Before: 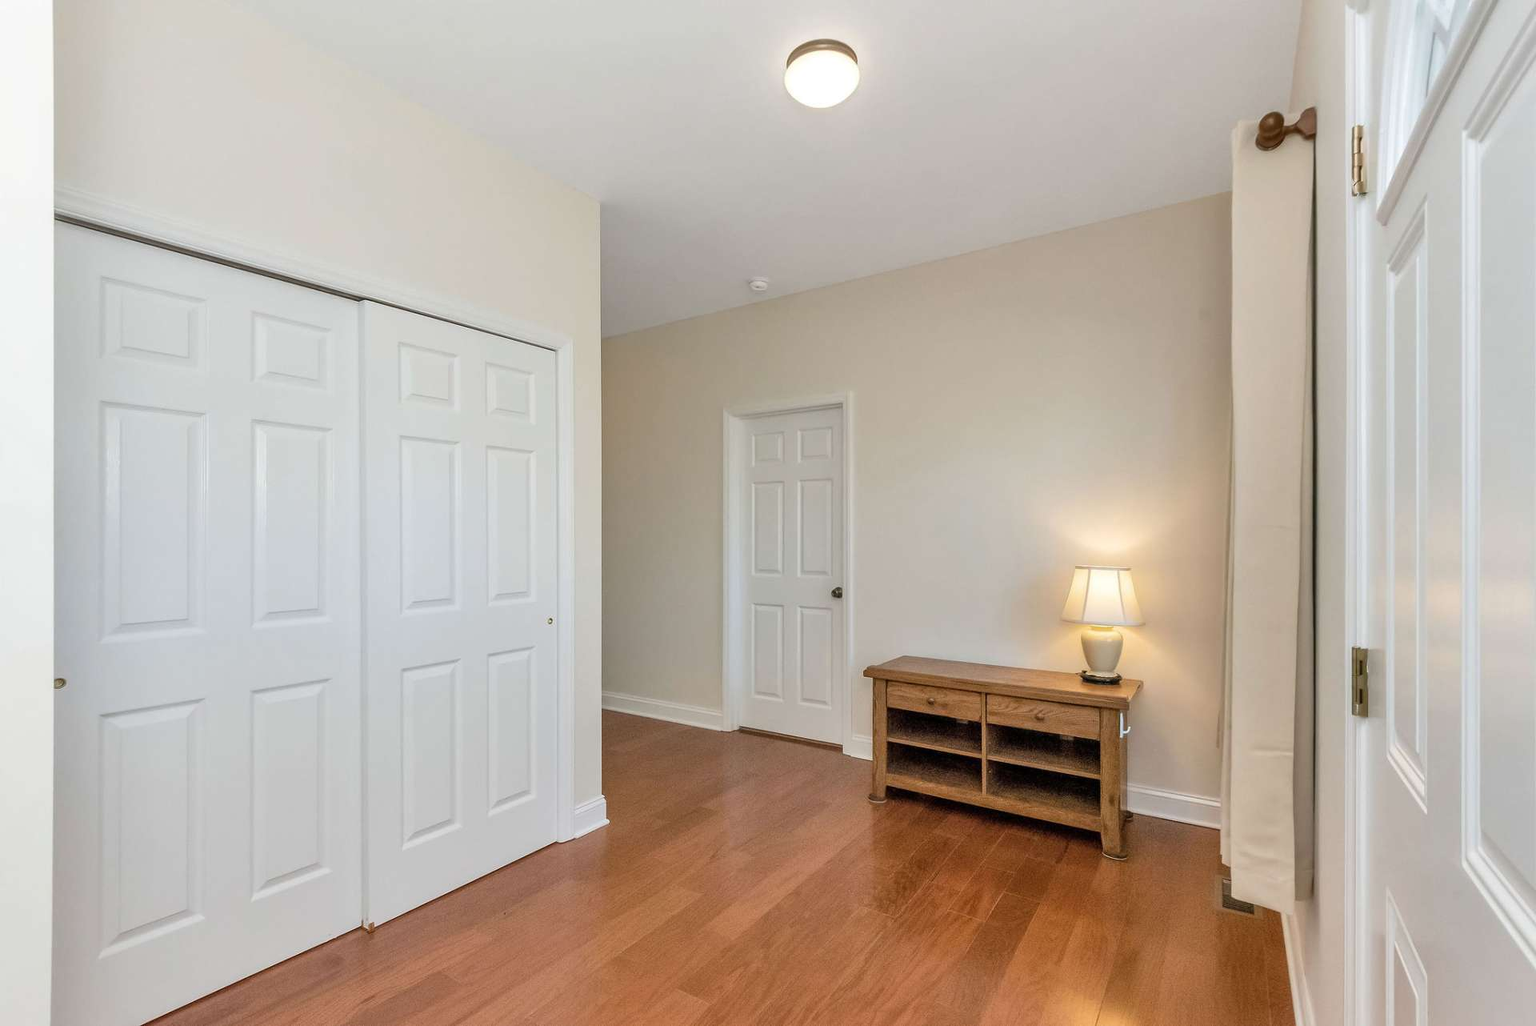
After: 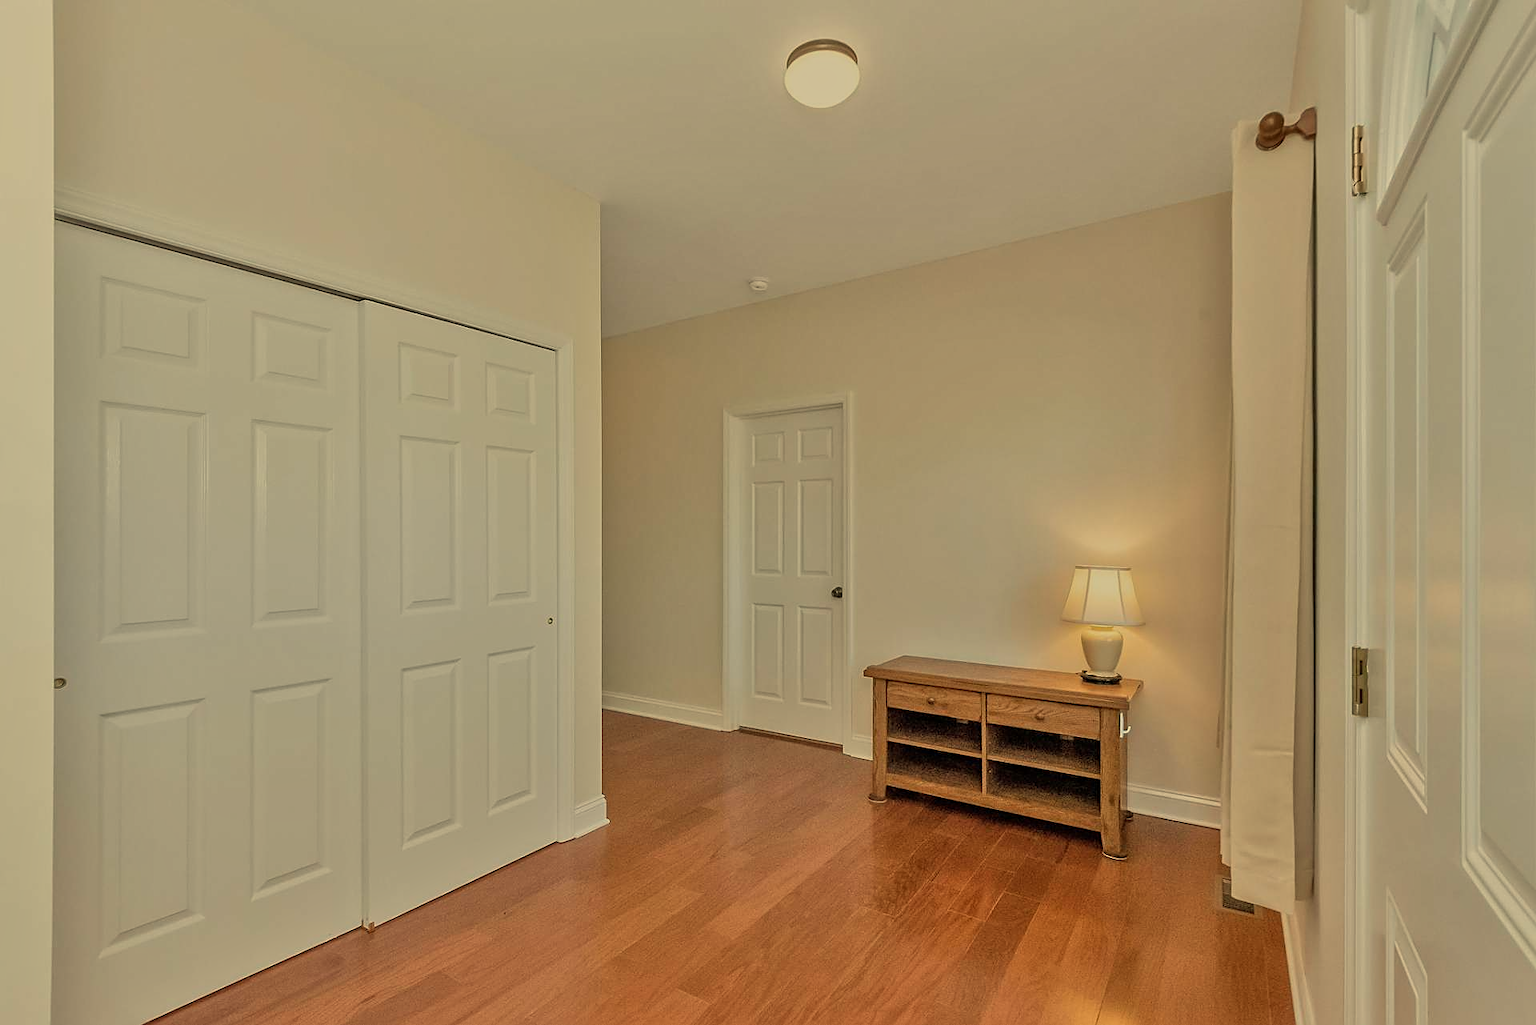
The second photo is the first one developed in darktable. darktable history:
exposure: compensate highlight preservation false
sharpen: on, module defaults
white balance: red 1.08, blue 0.791
tone equalizer: -8 EV -0.002 EV, -7 EV 0.005 EV, -6 EV -0.008 EV, -5 EV 0.007 EV, -4 EV -0.042 EV, -3 EV -0.233 EV, -2 EV -0.662 EV, -1 EV -0.983 EV, +0 EV -0.969 EV, smoothing diameter 2%, edges refinement/feathering 20, mask exposure compensation -1.57 EV, filter diffusion 5
